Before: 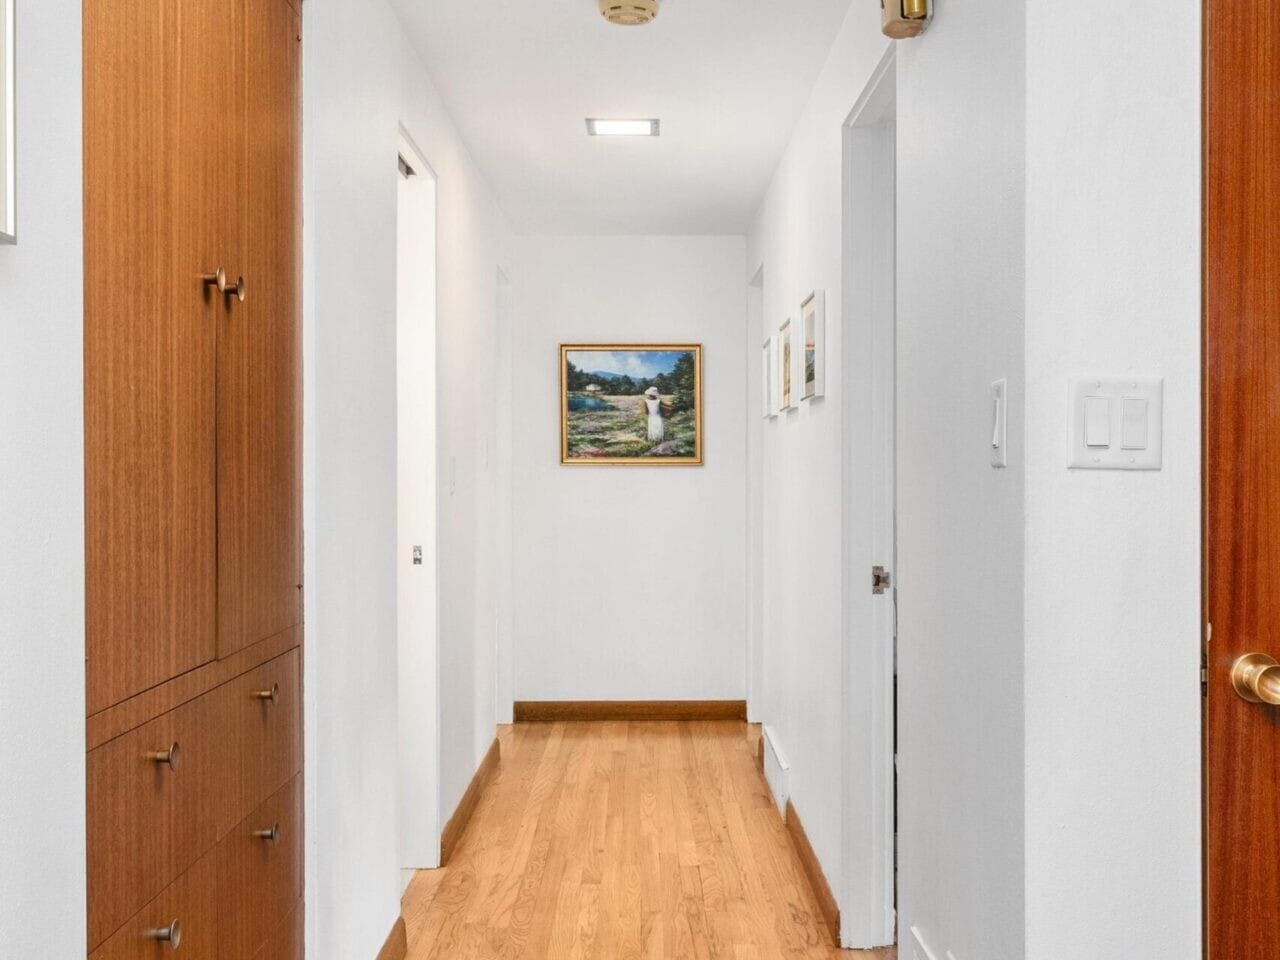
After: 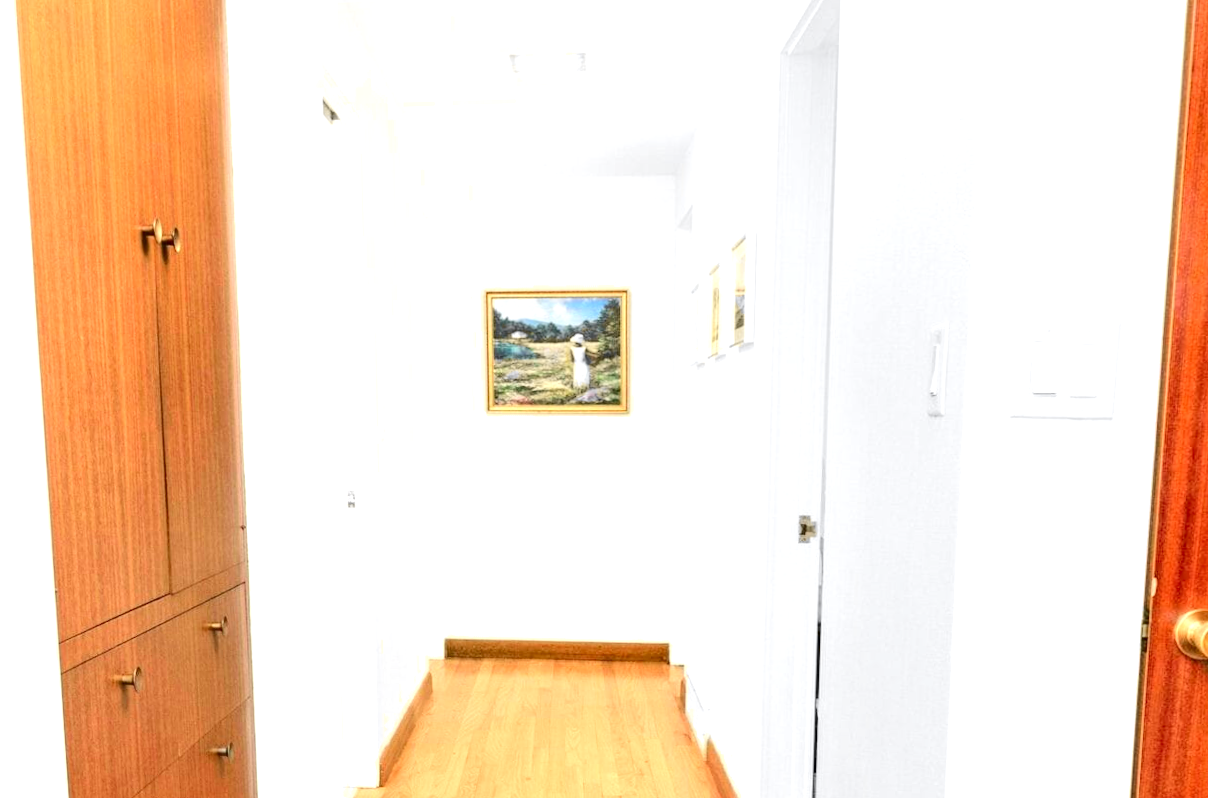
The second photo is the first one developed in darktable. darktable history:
rotate and perspective: rotation 0.062°, lens shift (vertical) 0.115, lens shift (horizontal) -0.133, crop left 0.047, crop right 0.94, crop top 0.061, crop bottom 0.94
exposure: exposure 0.943 EV, compensate highlight preservation false
crop and rotate: top 5.609%, bottom 5.609%
tone curve: curves: ch0 [(0, 0) (0.071, 0.047) (0.266, 0.26) (0.483, 0.554) (0.753, 0.811) (1, 0.983)]; ch1 [(0, 0) (0.346, 0.307) (0.408, 0.387) (0.463, 0.465) (0.482, 0.493) (0.502, 0.5) (0.517, 0.502) (0.55, 0.548) (0.597, 0.61) (0.651, 0.698) (1, 1)]; ch2 [(0, 0) (0.346, 0.34) (0.434, 0.46) (0.485, 0.494) (0.5, 0.494) (0.517, 0.506) (0.526, 0.545) (0.583, 0.61) (0.625, 0.659) (1, 1)], color space Lab, independent channels, preserve colors none
